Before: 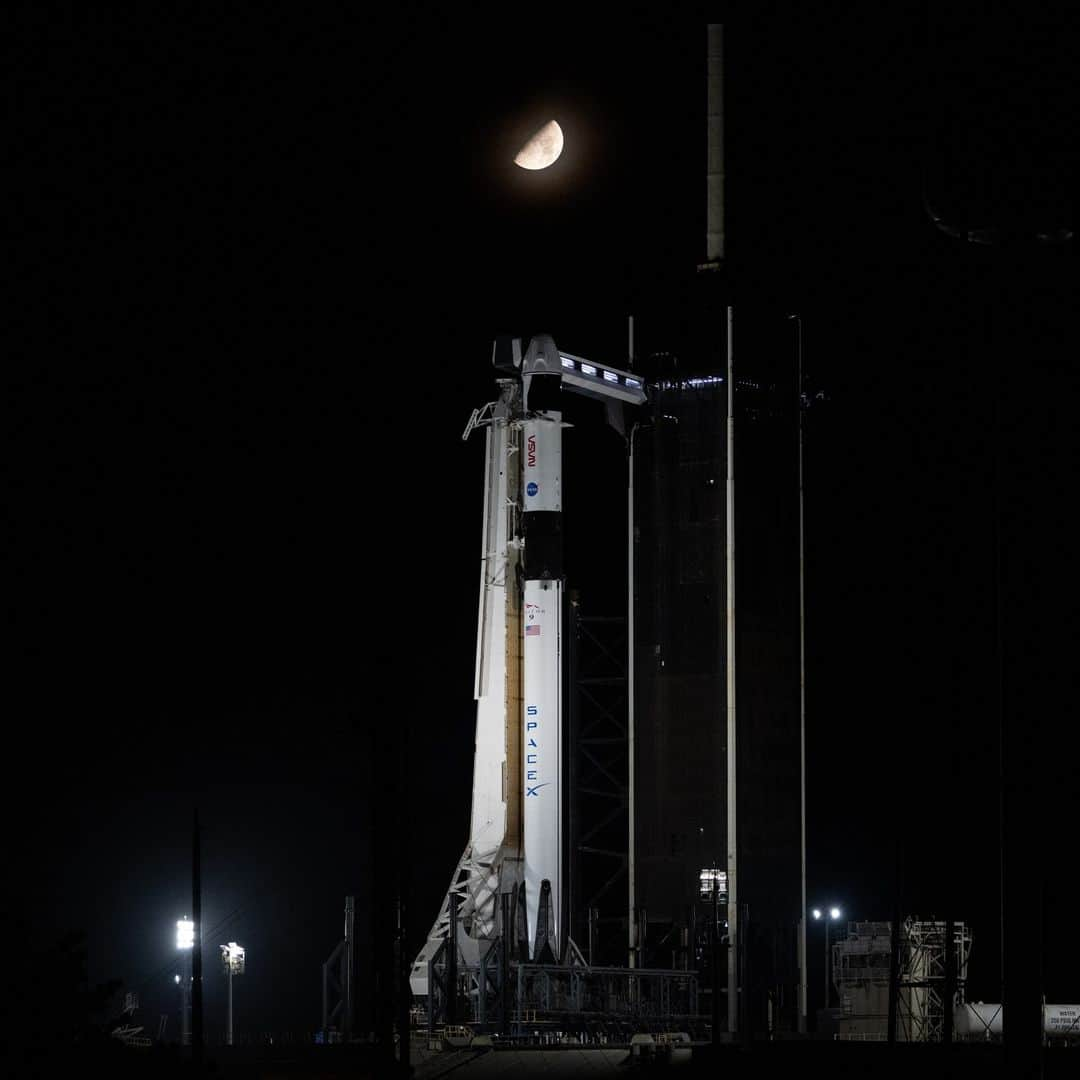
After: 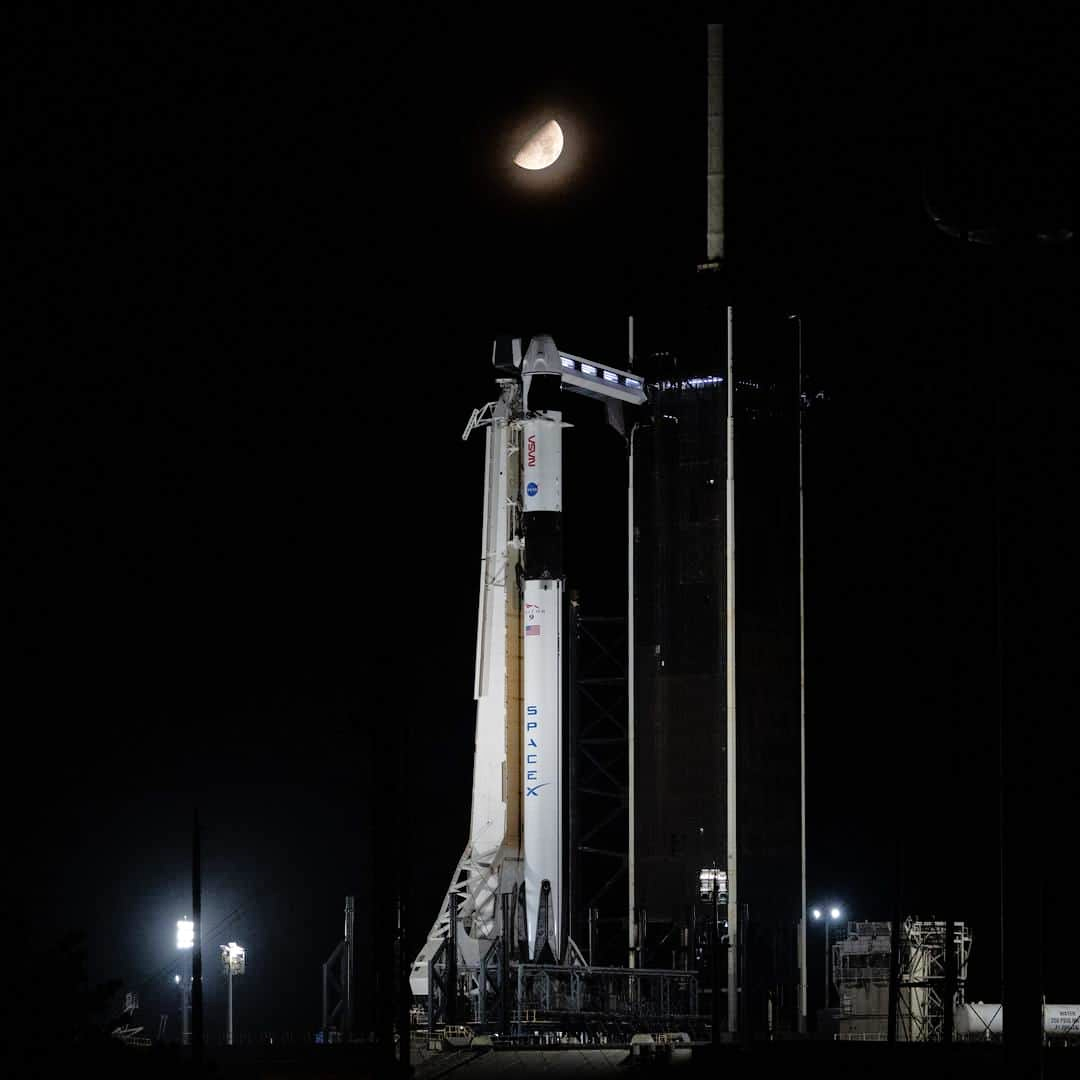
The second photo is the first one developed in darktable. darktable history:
tone equalizer: -7 EV 0.156 EV, -6 EV 0.575 EV, -5 EV 1.19 EV, -4 EV 1.36 EV, -3 EV 1.13 EV, -2 EV 0.6 EV, -1 EV 0.151 EV
